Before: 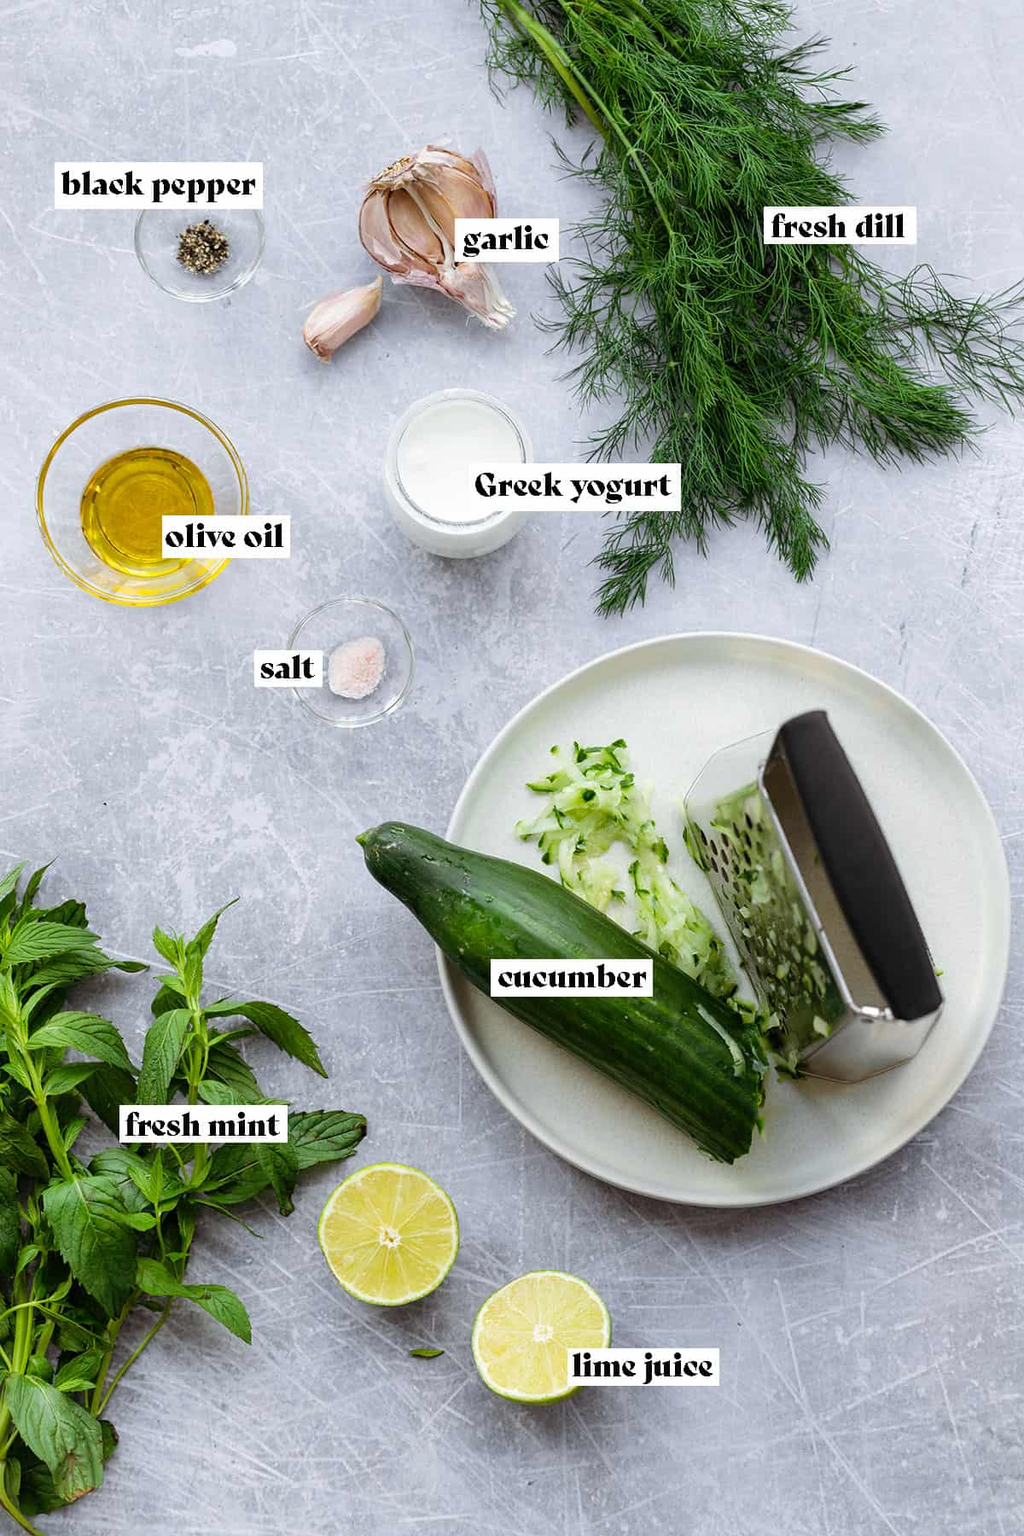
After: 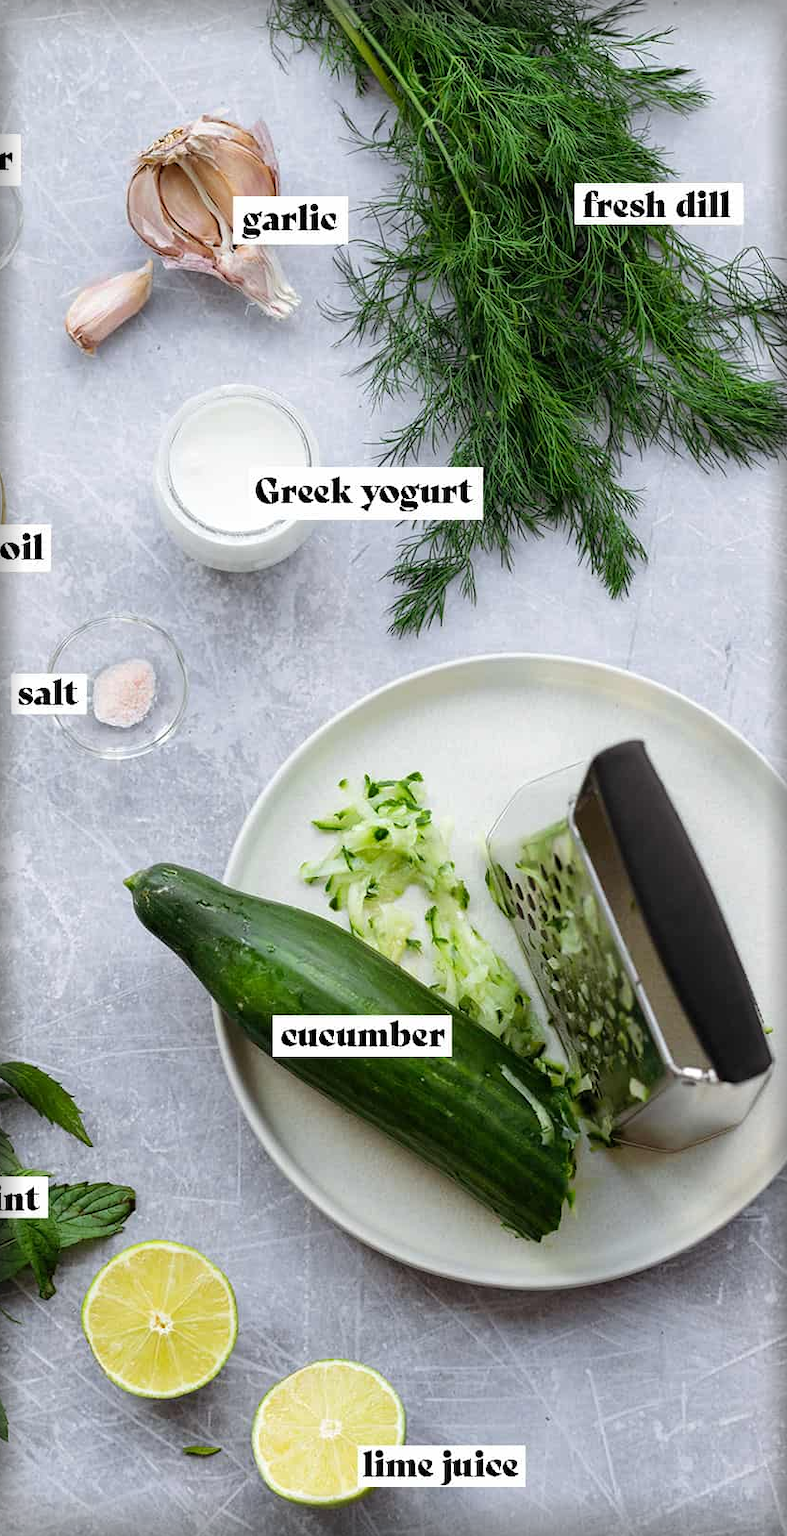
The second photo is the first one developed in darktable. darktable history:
crop and rotate: left 23.91%, top 2.705%, right 6.441%, bottom 6.836%
vignetting: fall-off start 94%, fall-off radius 5.99%, automatic ratio true, width/height ratio 1.332, shape 0.047
